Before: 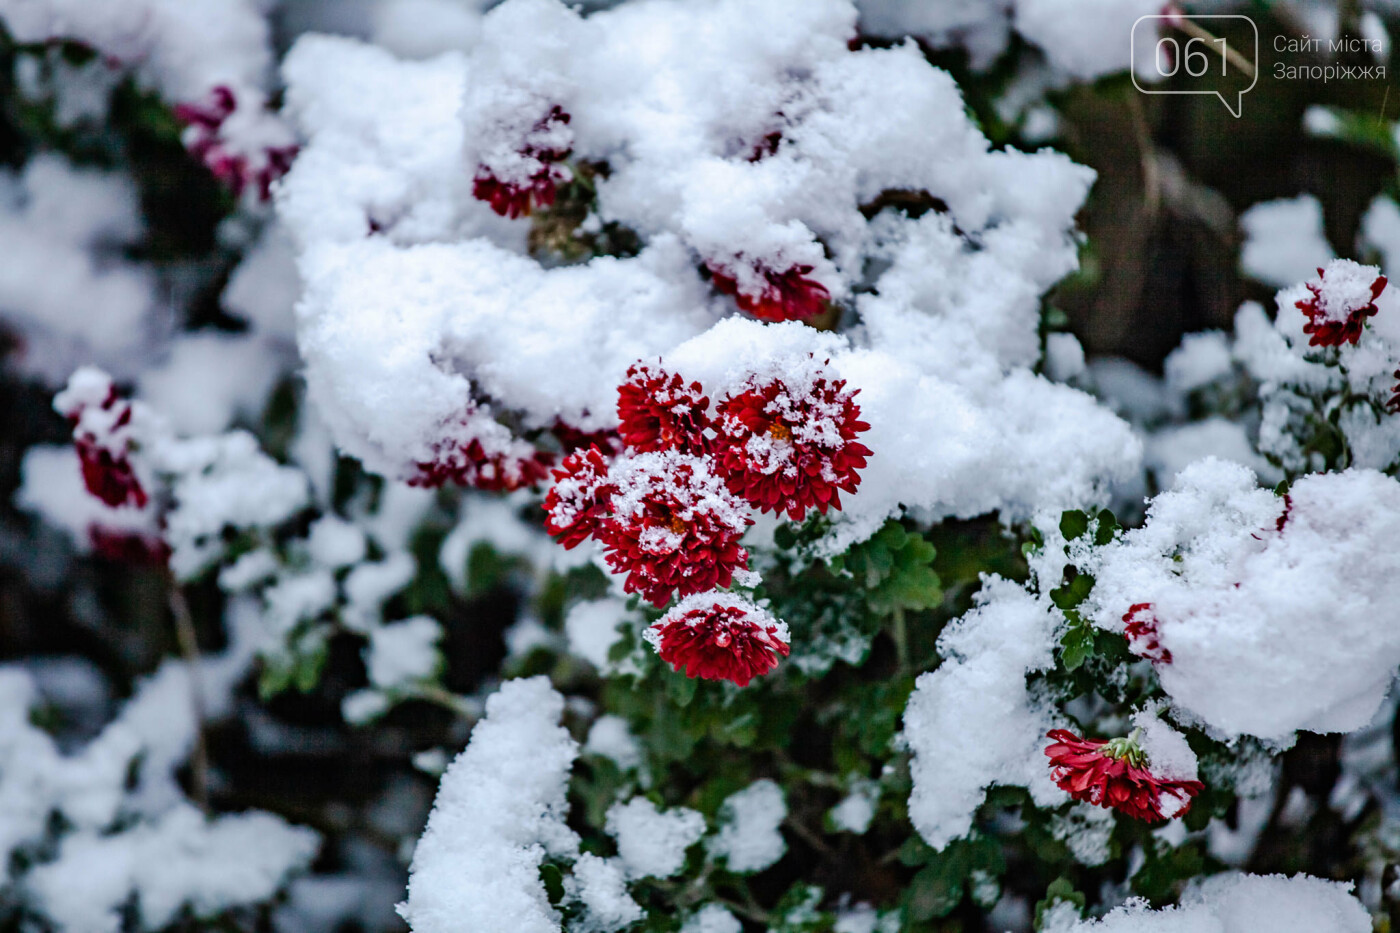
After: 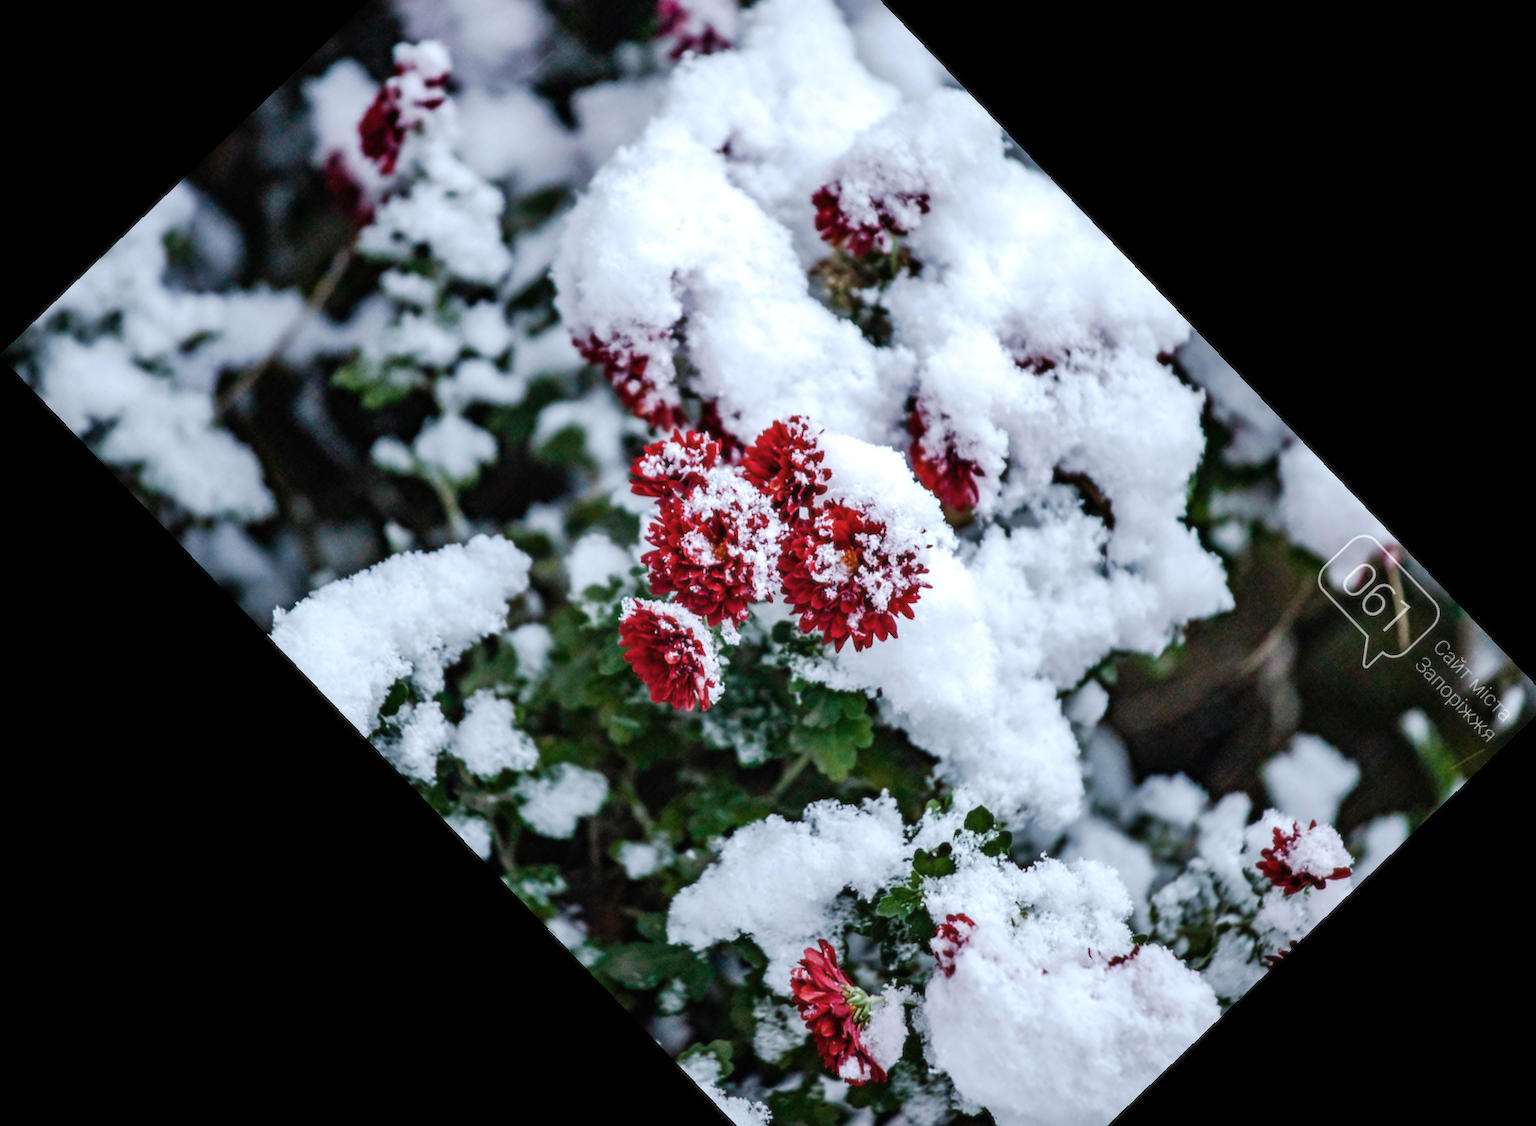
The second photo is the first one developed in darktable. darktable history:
soften: size 10%, saturation 50%, brightness 0.2 EV, mix 10%
exposure: black level correction 0, exposure 0.2 EV, compensate exposure bias true, compensate highlight preservation false
crop and rotate: angle -46.26°, top 16.234%, right 0.912%, bottom 11.704%
